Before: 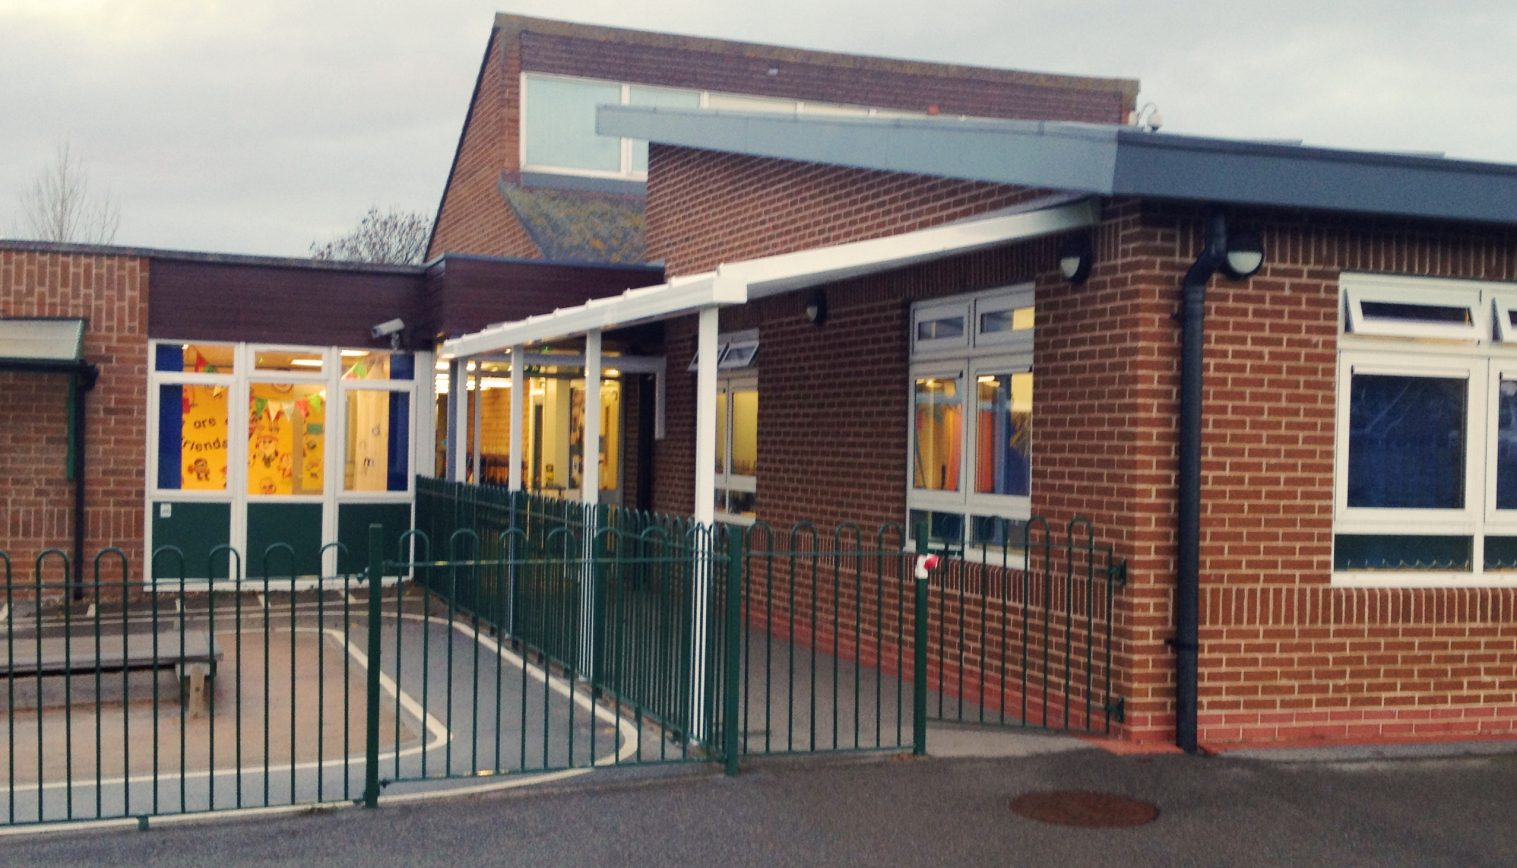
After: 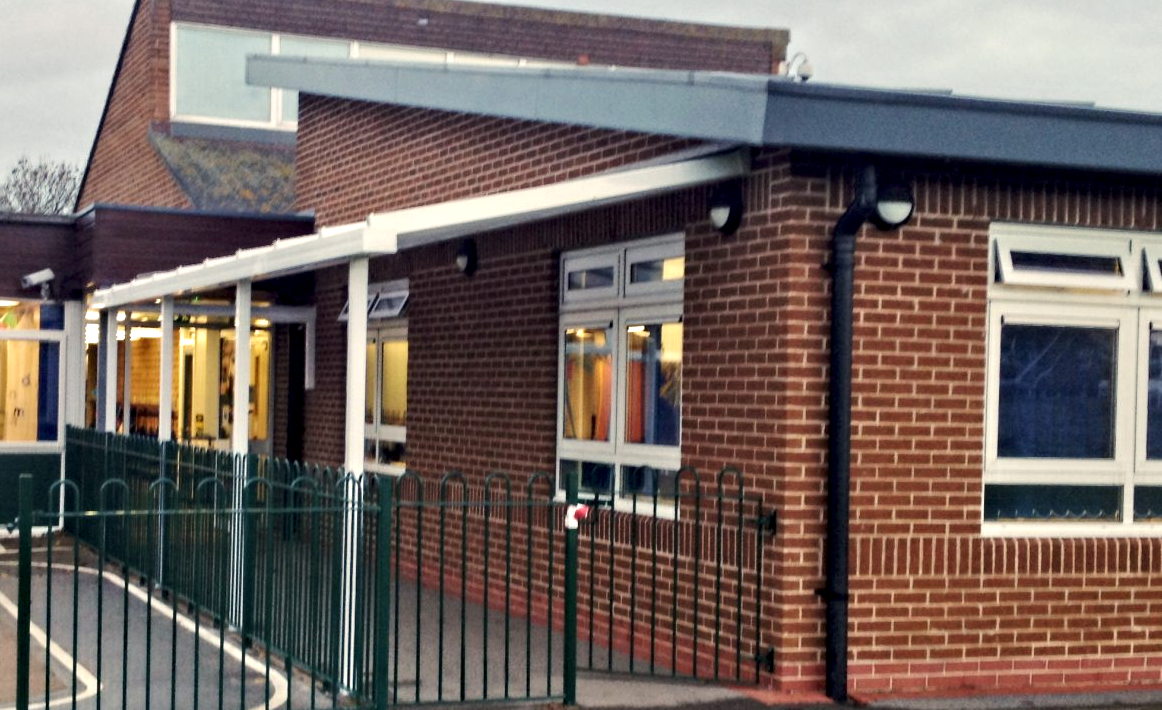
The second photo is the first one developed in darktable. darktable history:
crop: left 23.095%, top 5.827%, bottom 11.854%
contrast equalizer: y [[0.511, 0.558, 0.631, 0.632, 0.559, 0.512], [0.5 ×6], [0.507, 0.559, 0.627, 0.644, 0.647, 0.647], [0 ×6], [0 ×6]]
